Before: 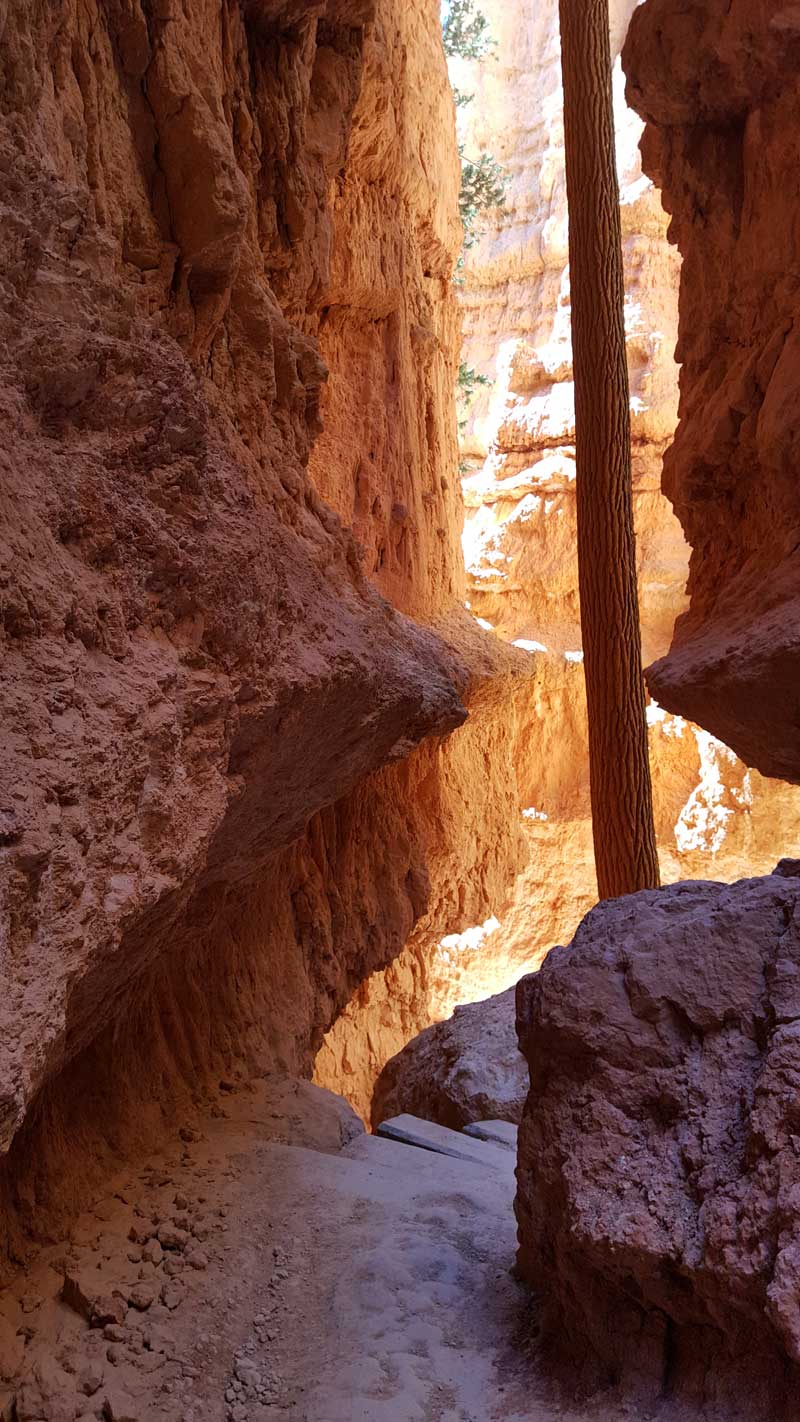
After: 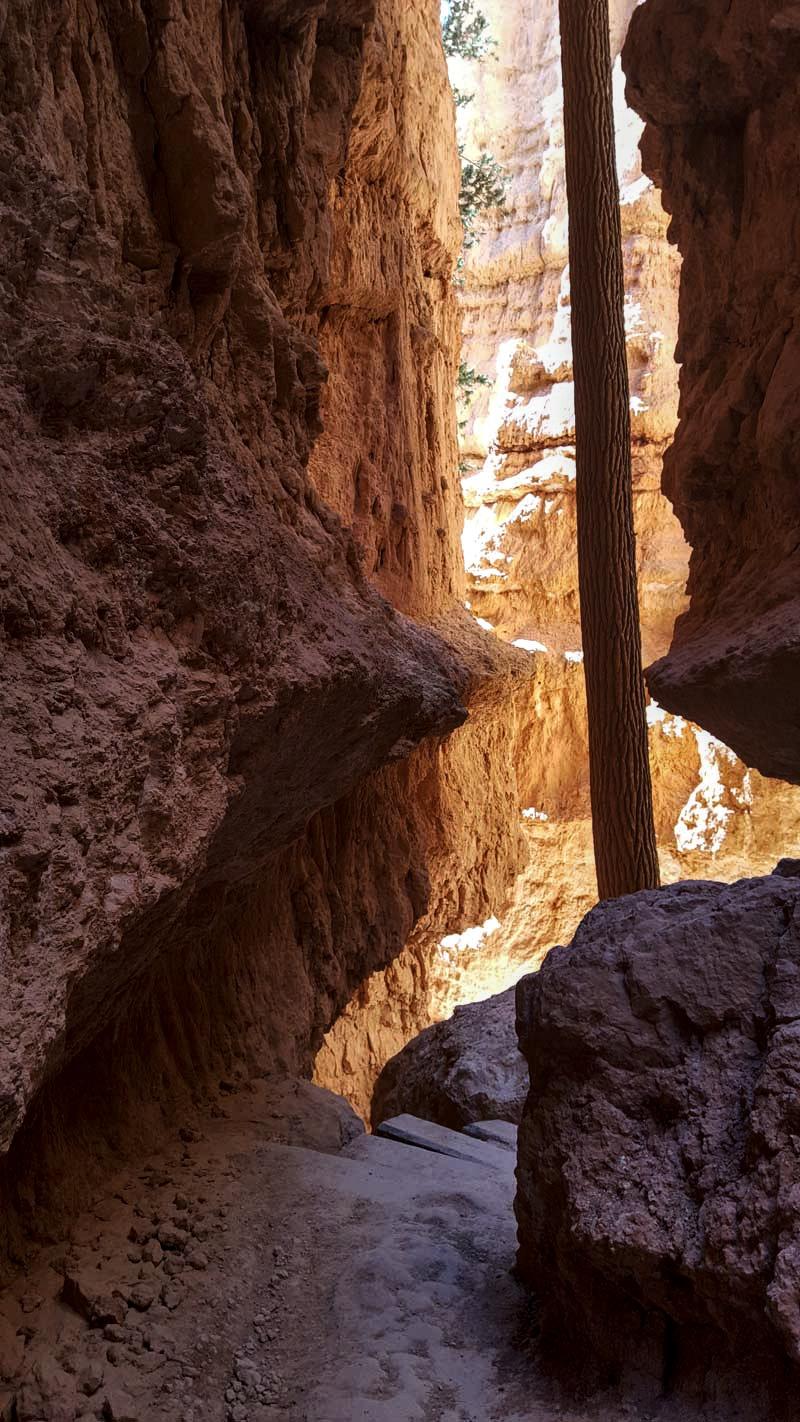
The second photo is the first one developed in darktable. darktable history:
rgb curve: curves: ch0 [(0, 0) (0.093, 0.159) (0.241, 0.265) (0.414, 0.42) (1, 1)], compensate middle gray true, preserve colors basic power
local contrast: on, module defaults
tone curve: curves: ch0 [(0, 0) (0.153, 0.06) (1, 1)], color space Lab, linked channels, preserve colors none
